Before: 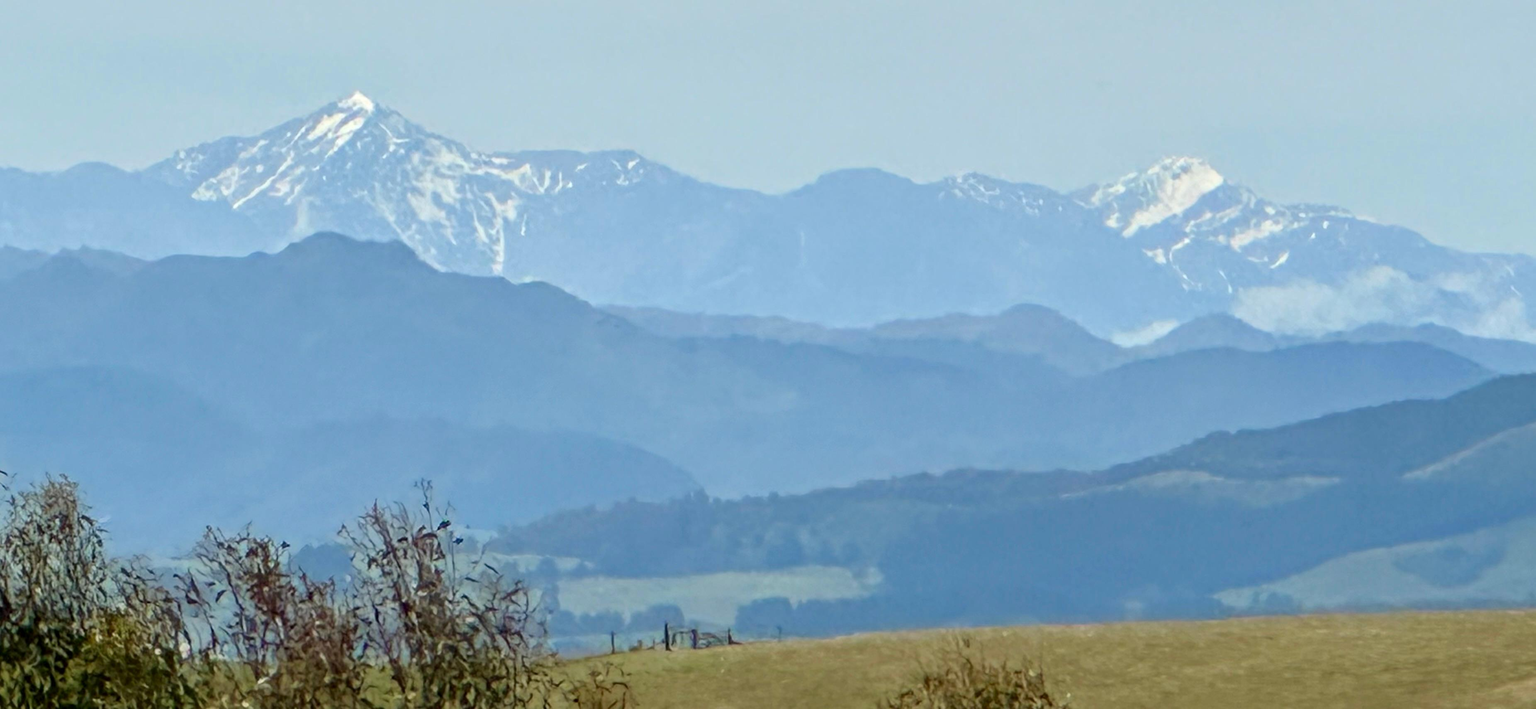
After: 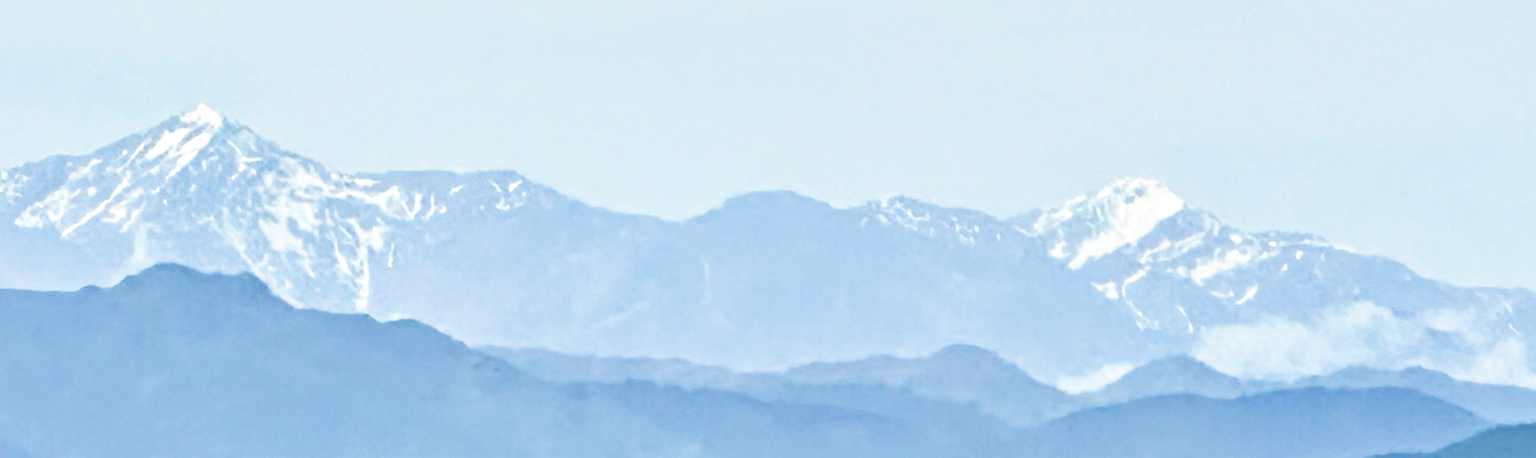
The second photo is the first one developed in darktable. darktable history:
exposure: exposure 0.913 EV, compensate highlight preservation false
shadows and highlights: low approximation 0.01, soften with gaussian
crop and rotate: left 11.692%, bottom 42.828%
filmic rgb: black relative exposure -5.13 EV, white relative exposure 3.18 EV, hardness 3.43, contrast 1.186, highlights saturation mix -49.45%
